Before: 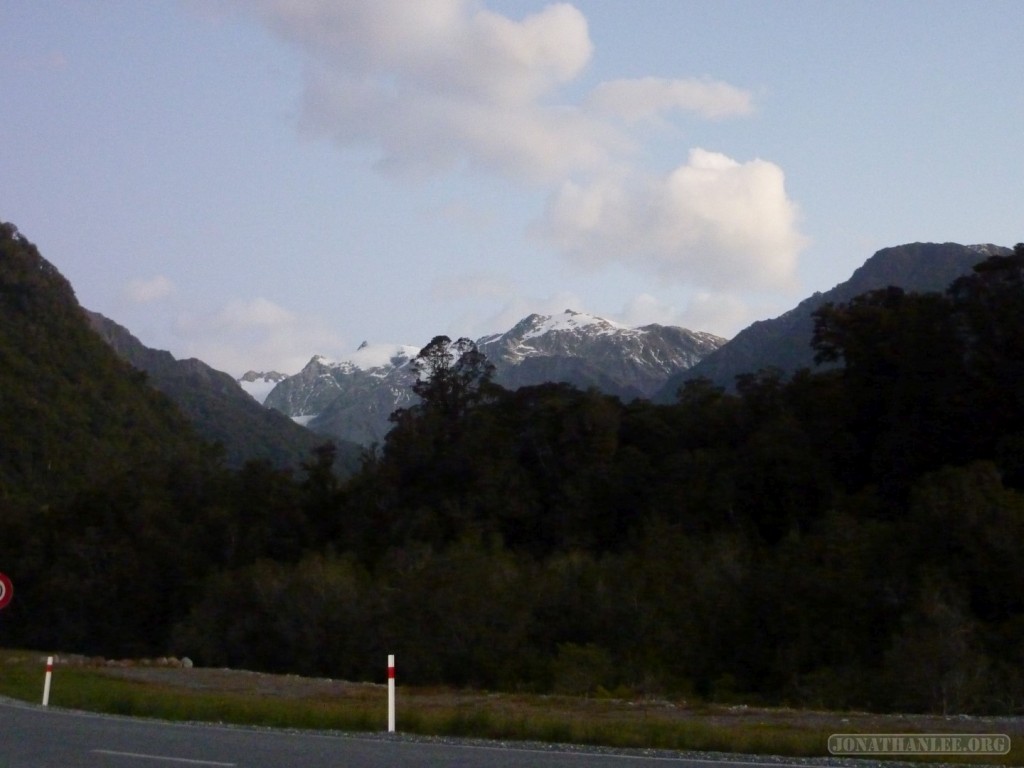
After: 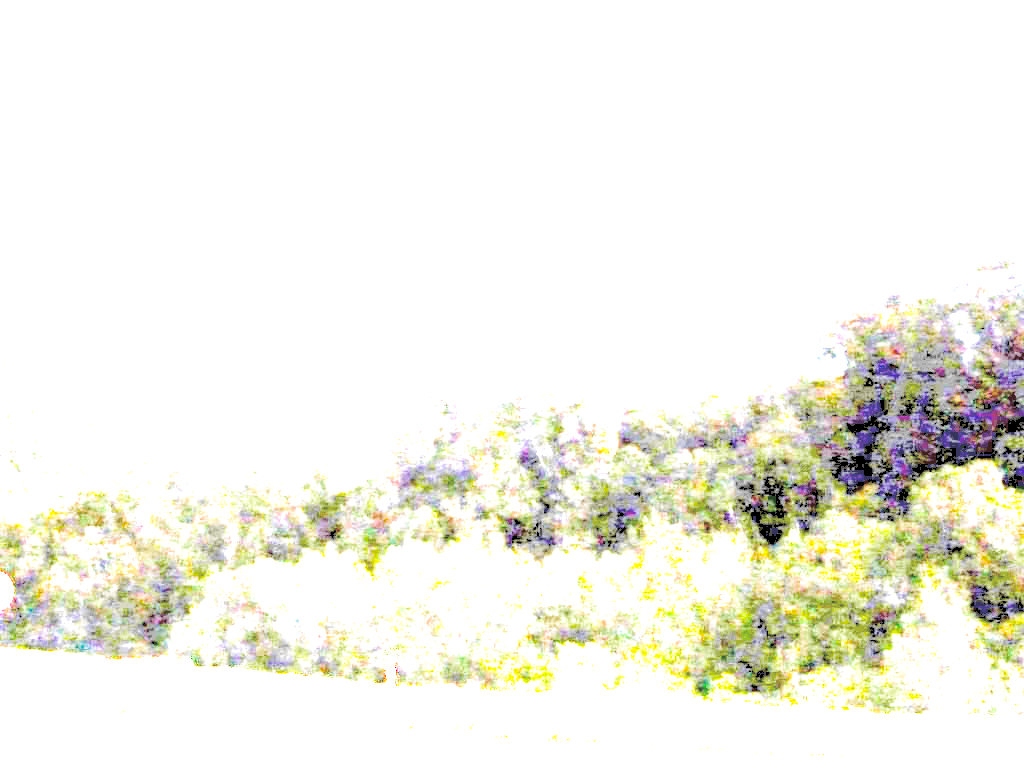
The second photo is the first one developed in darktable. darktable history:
levels: mode automatic, black 0.023%, white 99.97%, levels [0.062, 0.494, 0.925]
exposure: exposure 8 EV, compensate highlight preservation false
tone equalizer: on, module defaults
split-toning: shadows › hue 36°, shadows › saturation 0.05, highlights › hue 10.8°, highlights › saturation 0.15, compress 40%
